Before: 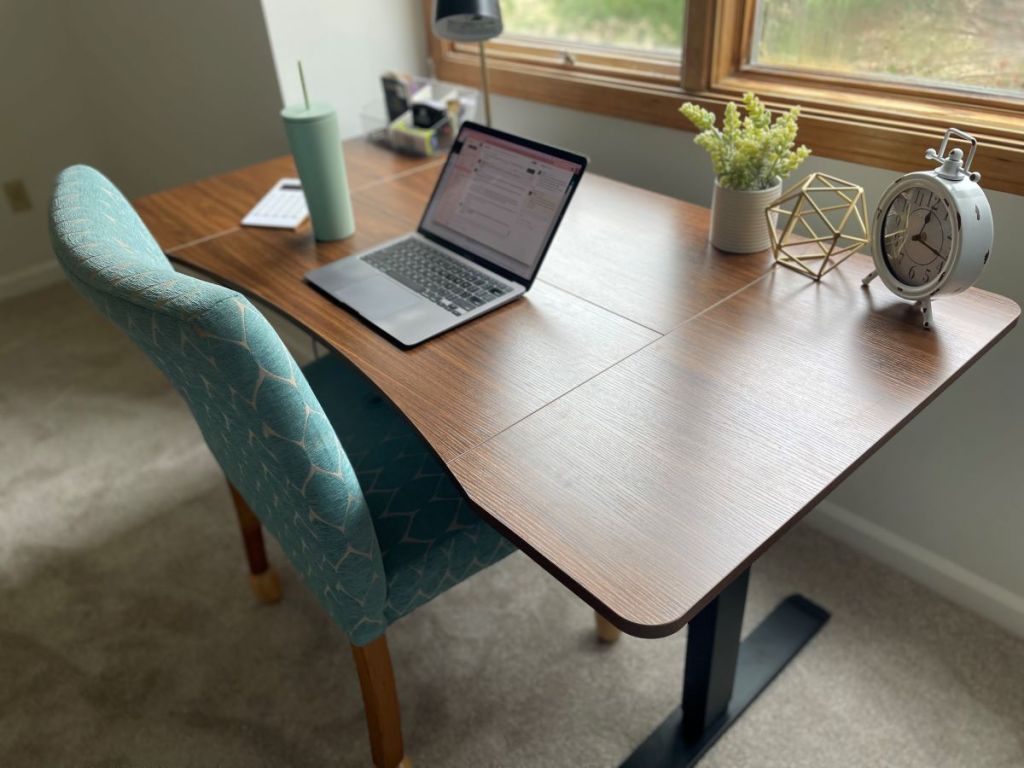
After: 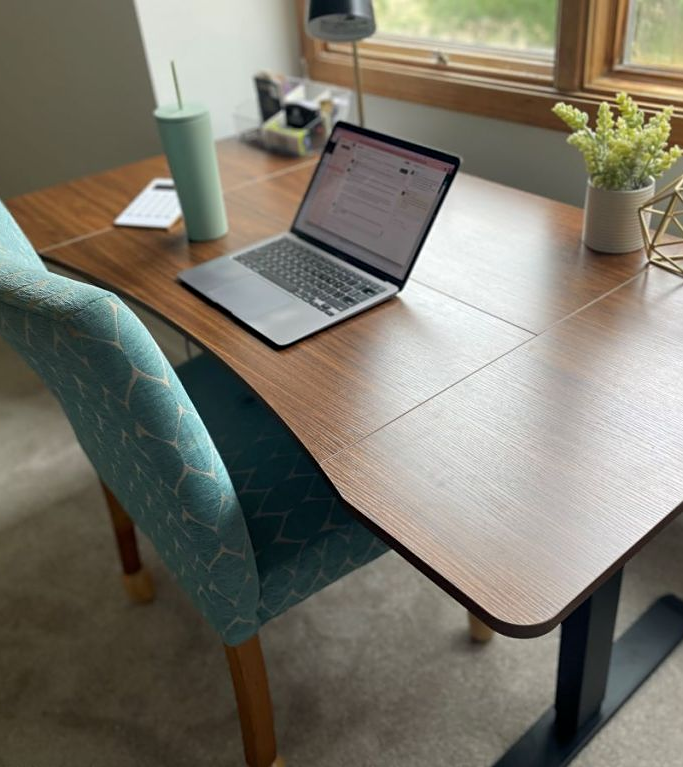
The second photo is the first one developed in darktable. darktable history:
sharpen: amount 0.209
crop and rotate: left 12.408%, right 20.849%
